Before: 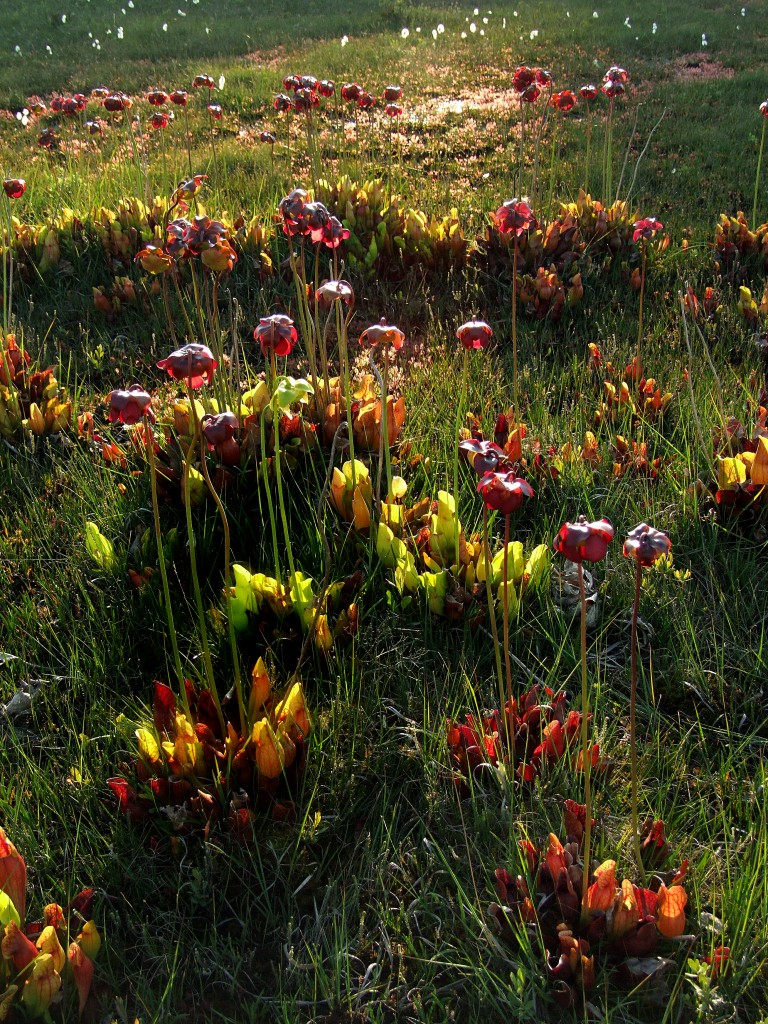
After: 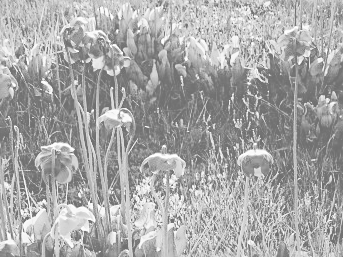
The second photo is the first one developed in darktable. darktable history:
colorize: hue 43.2°, saturation 40%, version 1
tone curve: curves: ch0 [(0, 0.023) (0.132, 0.075) (0.251, 0.186) (0.441, 0.476) (0.662, 0.757) (0.849, 0.927) (1, 0.99)]; ch1 [(0, 0) (0.447, 0.411) (0.483, 0.469) (0.498, 0.496) (0.518, 0.514) (0.561, 0.59) (0.606, 0.659) (0.657, 0.725) (0.869, 0.916) (1, 1)]; ch2 [(0, 0) (0.307, 0.315) (0.425, 0.438) (0.483, 0.477) (0.503, 0.503) (0.526, 0.553) (0.552, 0.601) (0.615, 0.669) (0.703, 0.797) (0.985, 0.966)], color space Lab, independent channels
monochrome: a 79.32, b 81.83, size 1.1
crop: left 28.64%, top 16.832%, right 26.637%, bottom 58.055%
sharpen: on, module defaults
exposure: black level correction 0, exposure 1.741 EV, compensate exposure bias true, compensate highlight preservation false
color balance rgb: linear chroma grading › global chroma 15%, perceptual saturation grading › global saturation 30%
local contrast: mode bilateral grid, contrast 20, coarseness 50, detail 120%, midtone range 0.2
